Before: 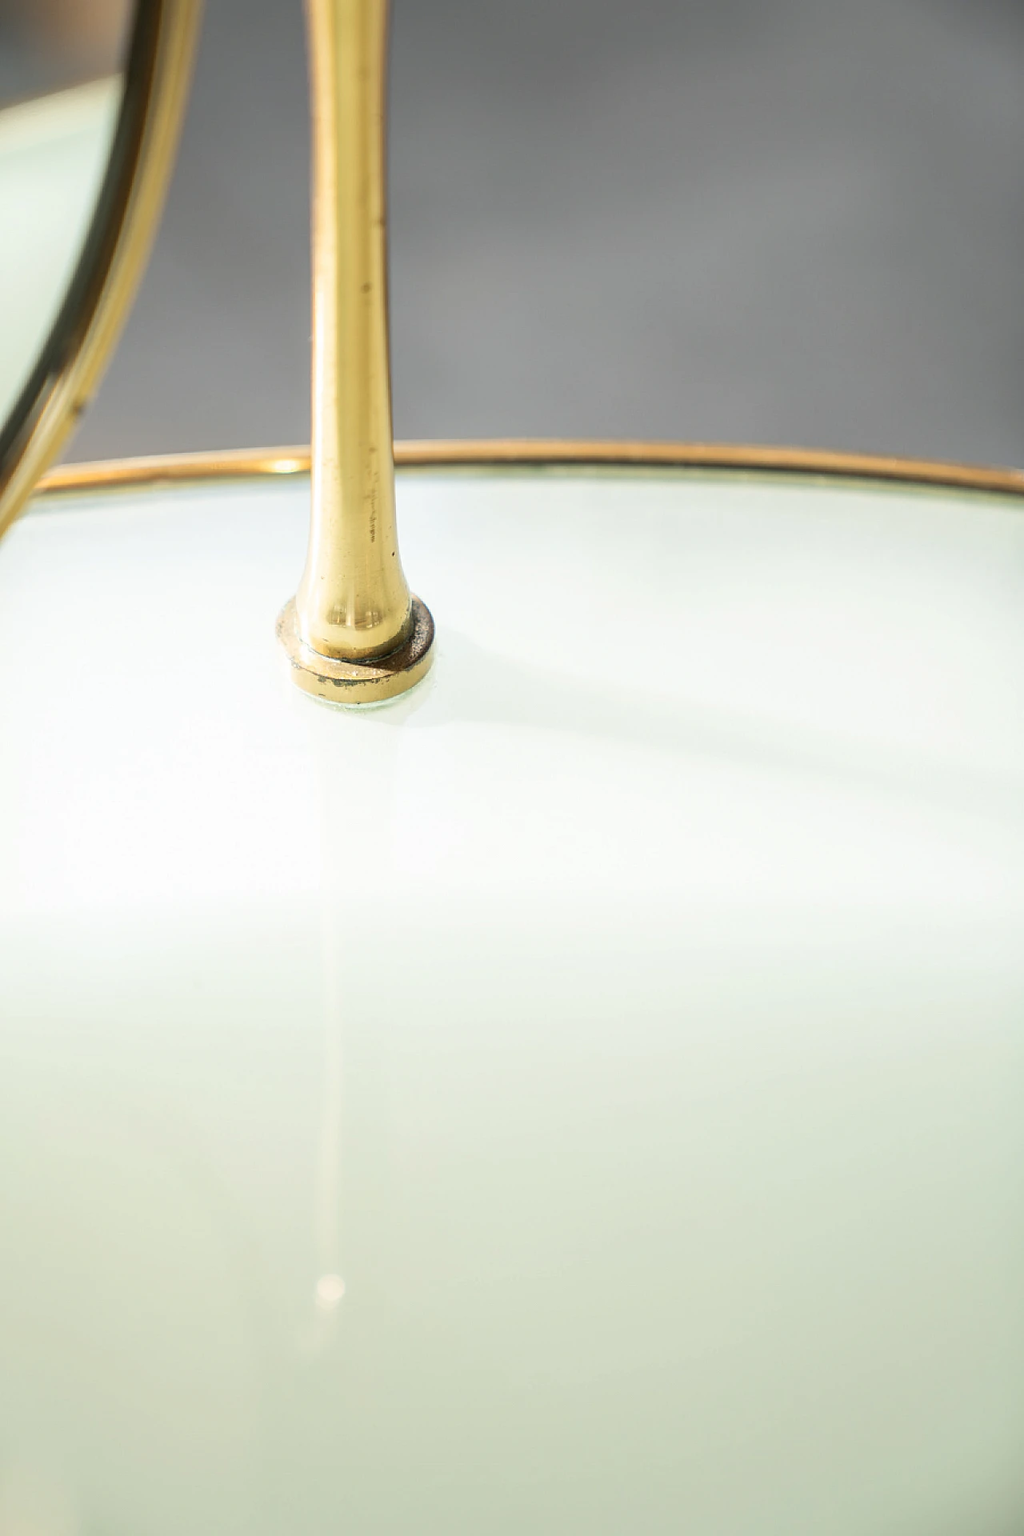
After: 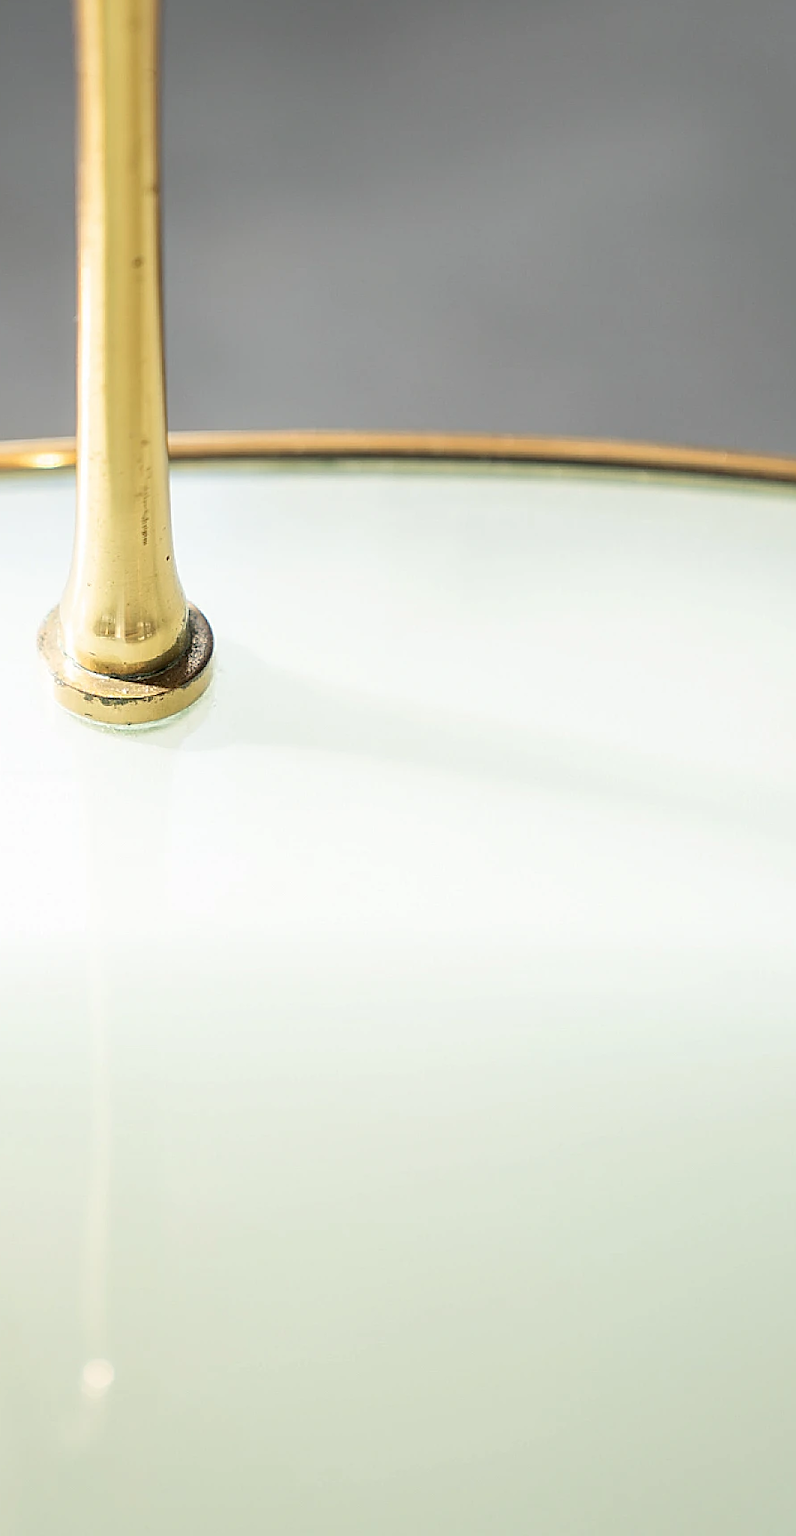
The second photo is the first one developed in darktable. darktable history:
sharpen: on, module defaults
crop and rotate: left 23.733%, top 3.401%, right 6.245%, bottom 6.611%
